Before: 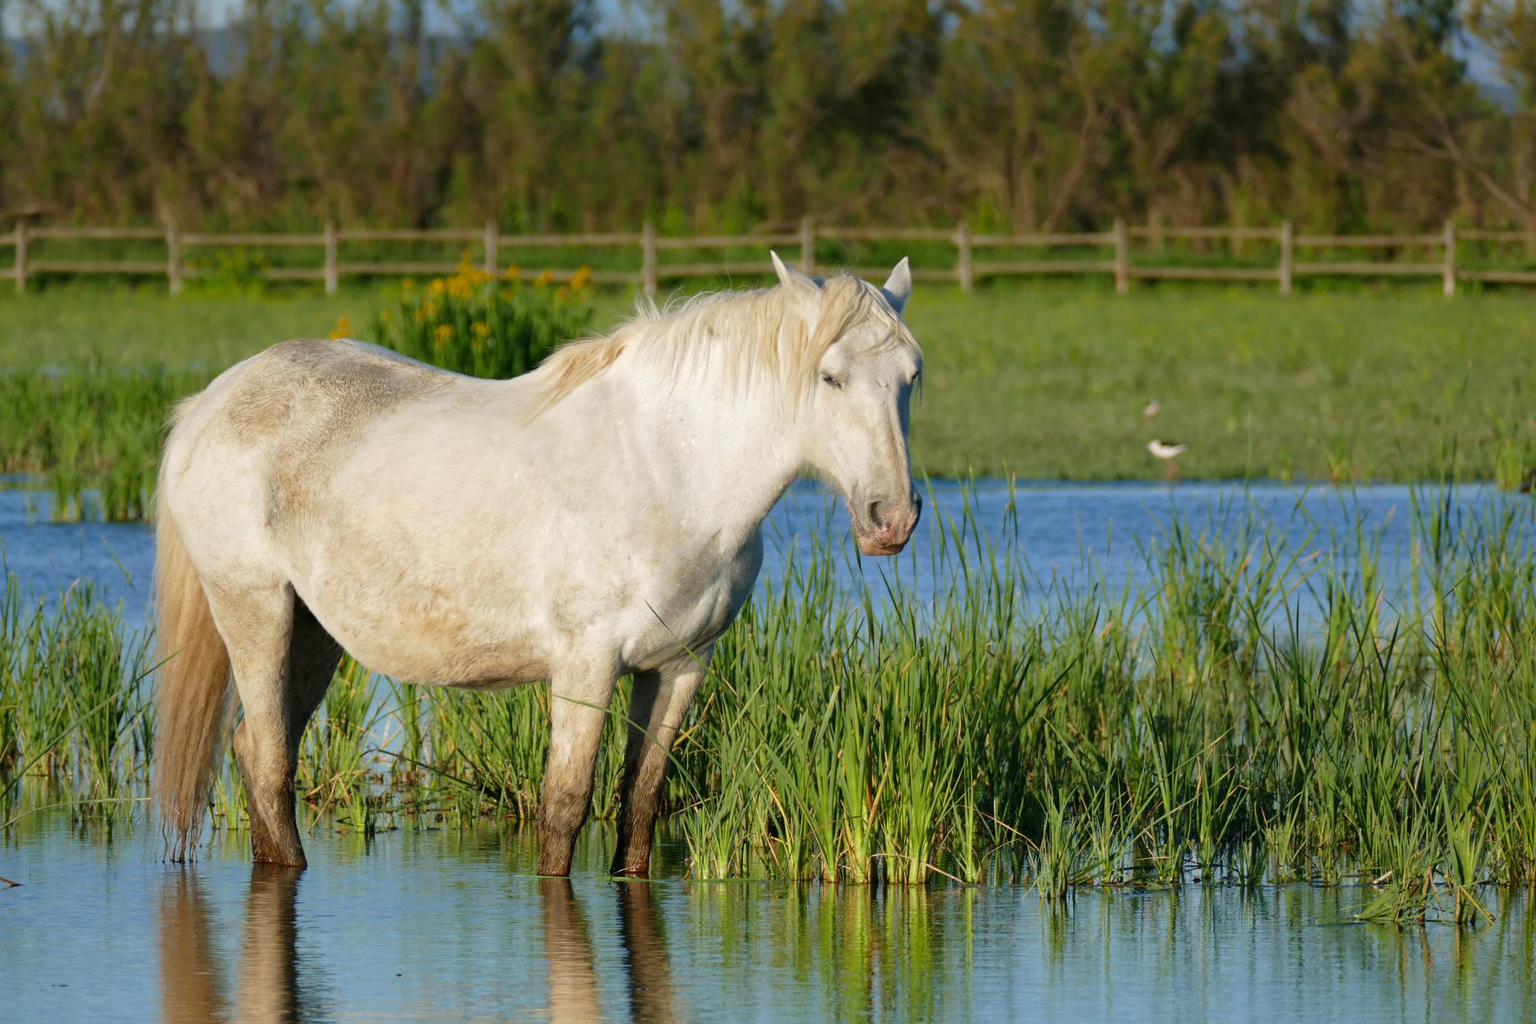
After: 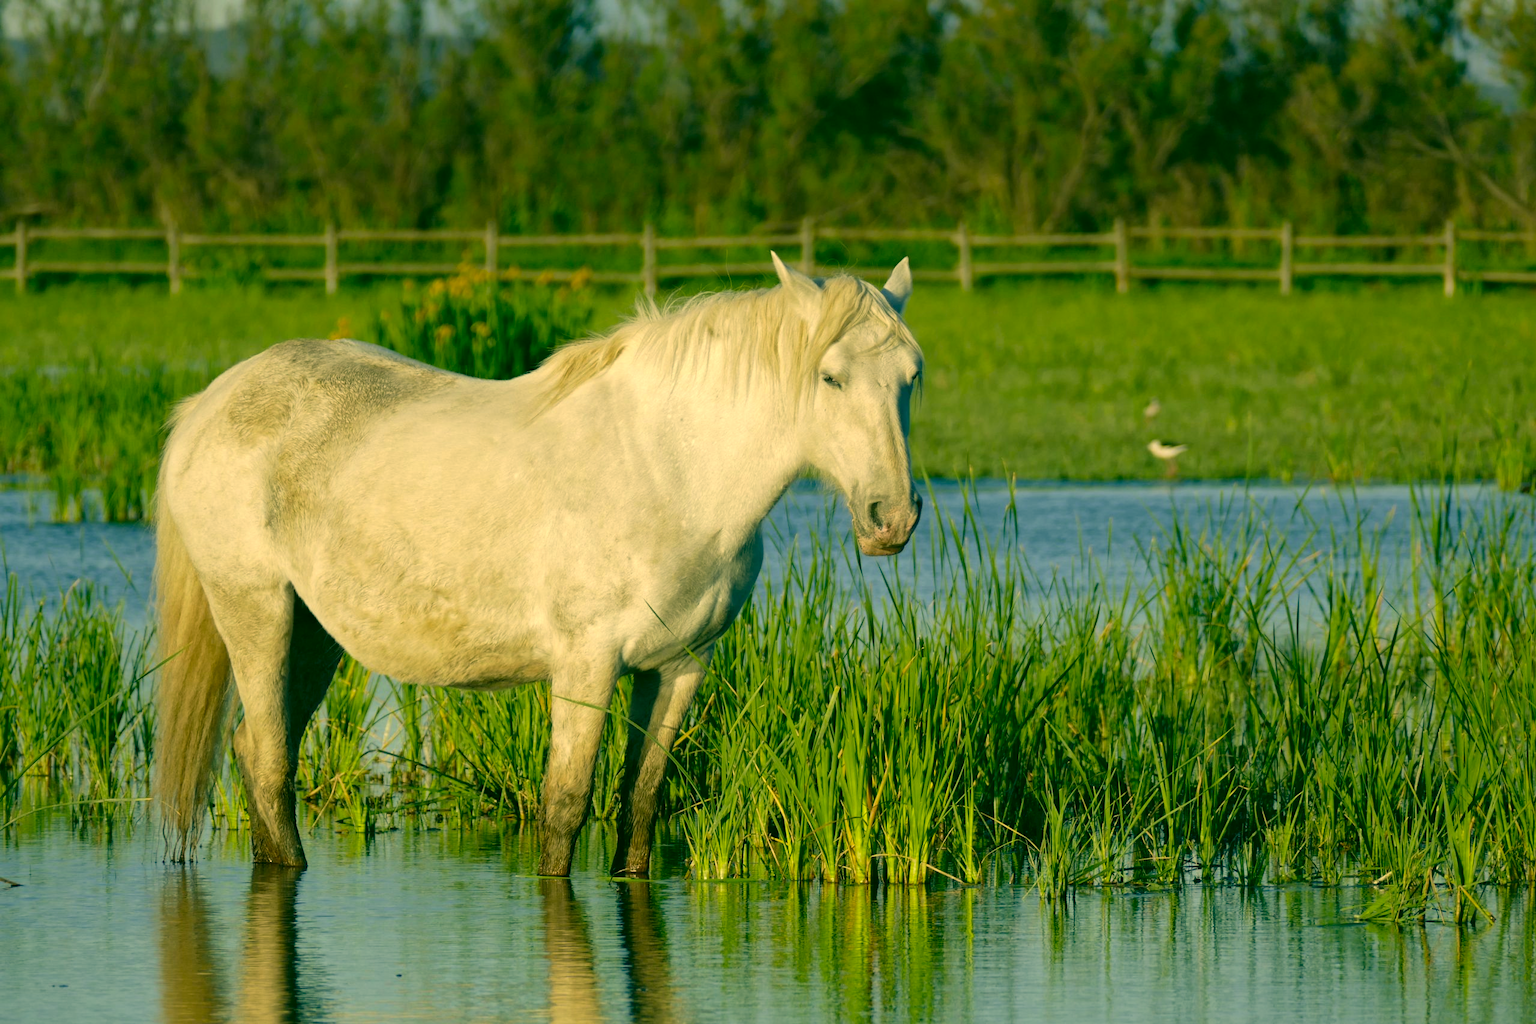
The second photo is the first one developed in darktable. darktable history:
color correction: highlights a* 5.71, highlights b* 33.42, shadows a* -26.46, shadows b* 4.02
local contrast: mode bilateral grid, contrast 11, coarseness 25, detail 115%, midtone range 0.2
tone equalizer: edges refinement/feathering 500, mask exposure compensation -1.57 EV, preserve details no
